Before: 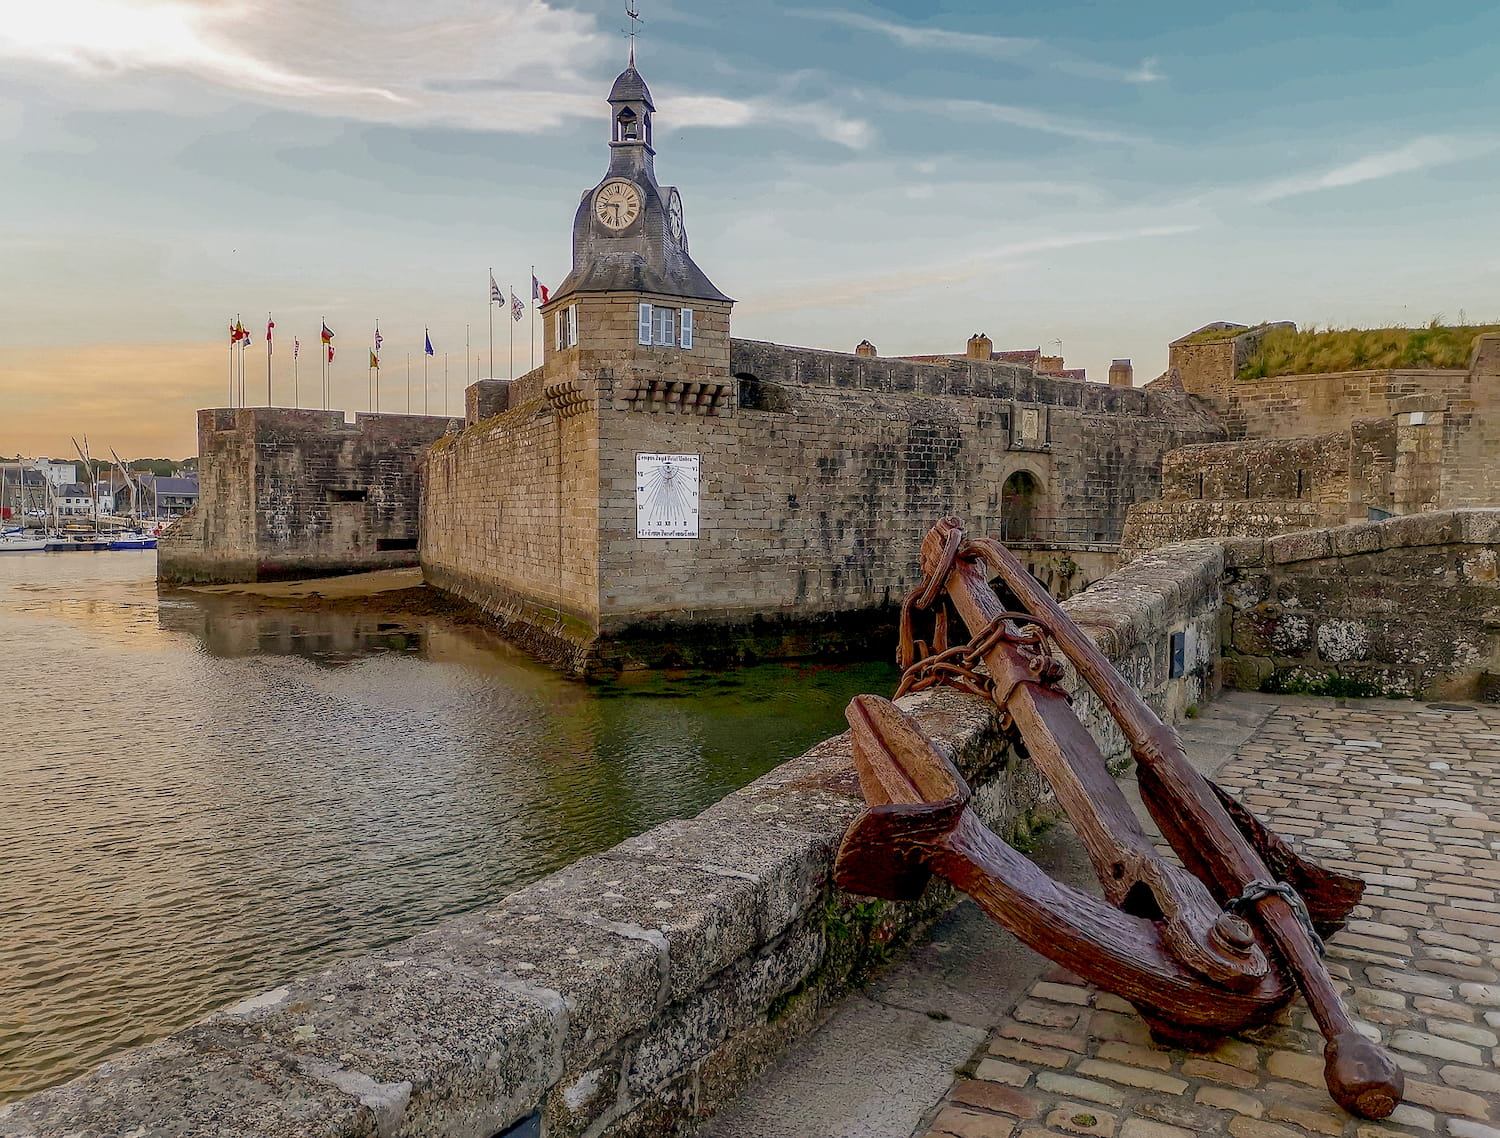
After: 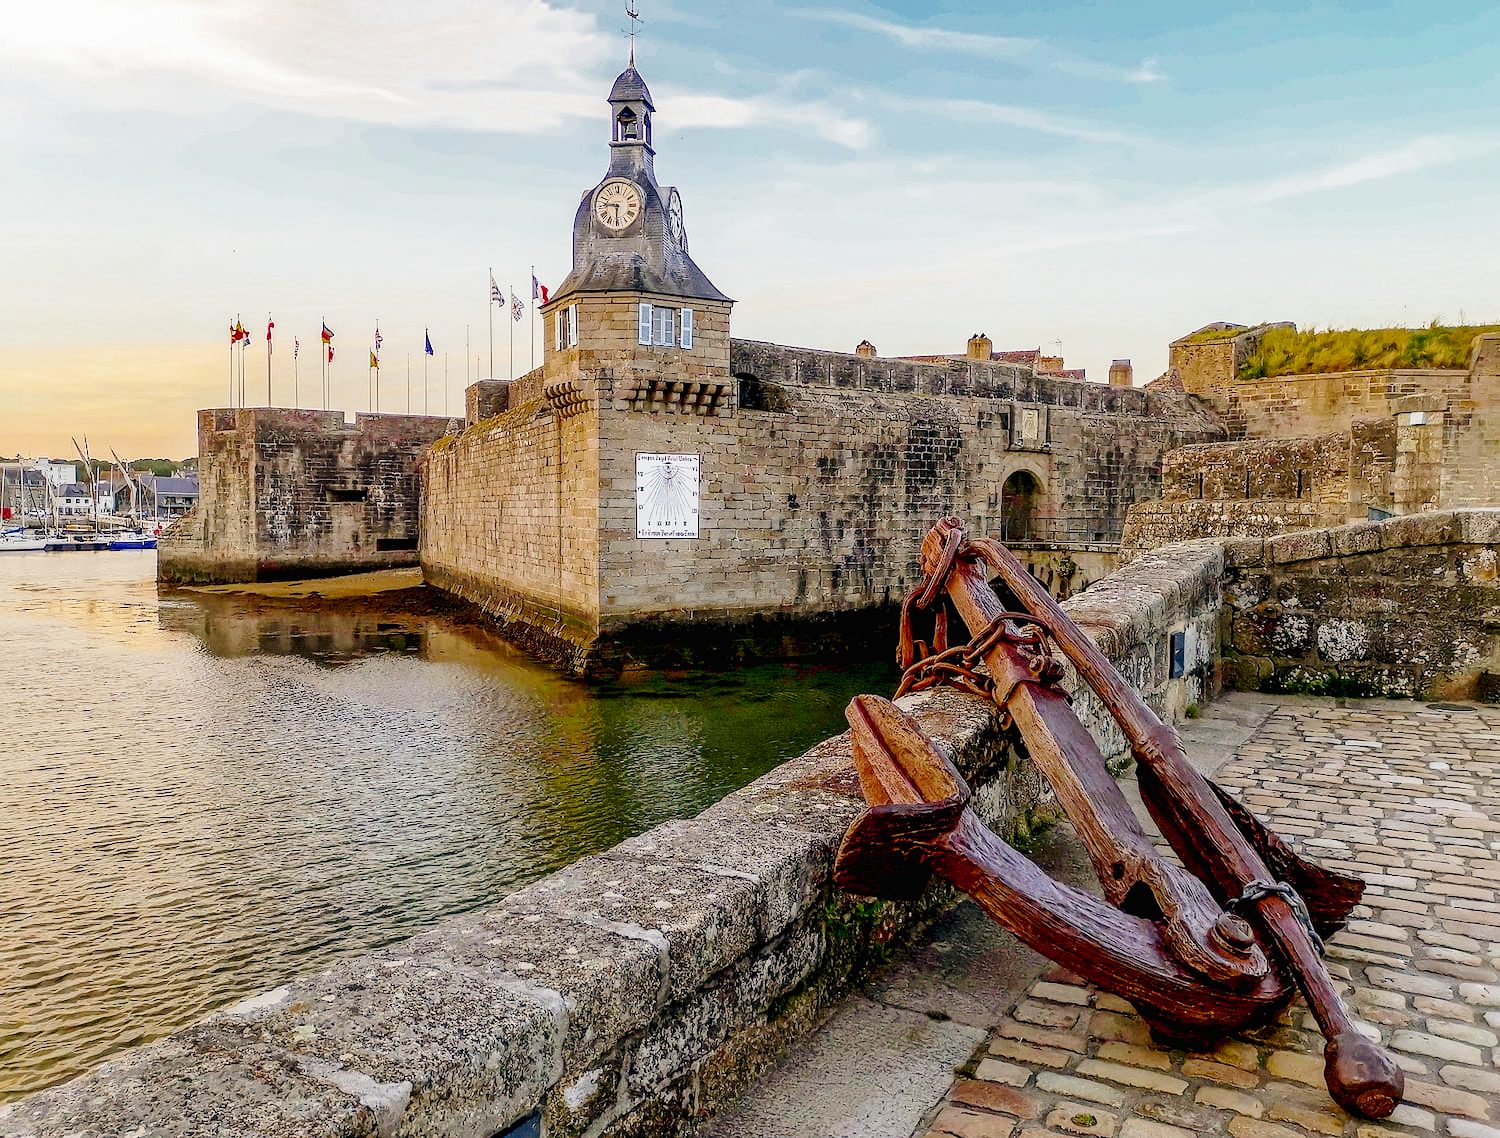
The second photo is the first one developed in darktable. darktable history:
base curve: curves: ch0 [(0, 0) (0.028, 0.03) (0.121, 0.232) (0.46, 0.748) (0.859, 0.968) (1, 1)], preserve colors none
exposure: black level correction 0.007, compensate highlight preservation false
local contrast: mode bilateral grid, contrast 100, coarseness 100, detail 91%, midtone range 0.2
